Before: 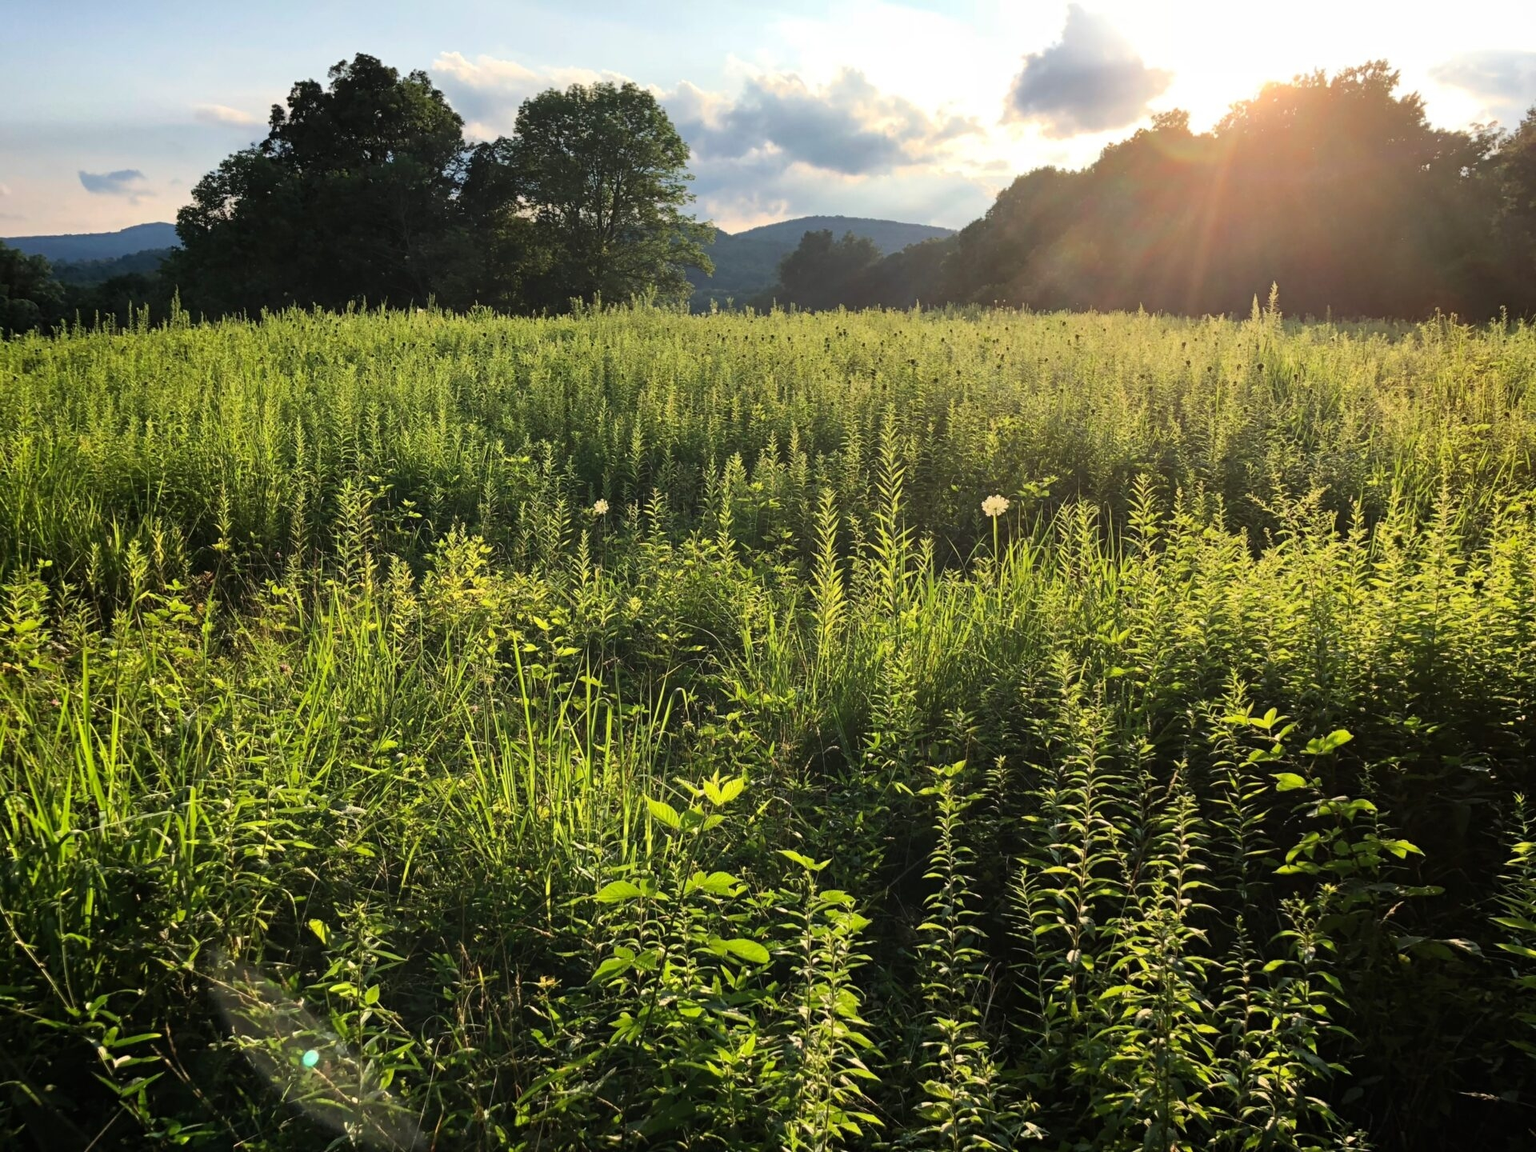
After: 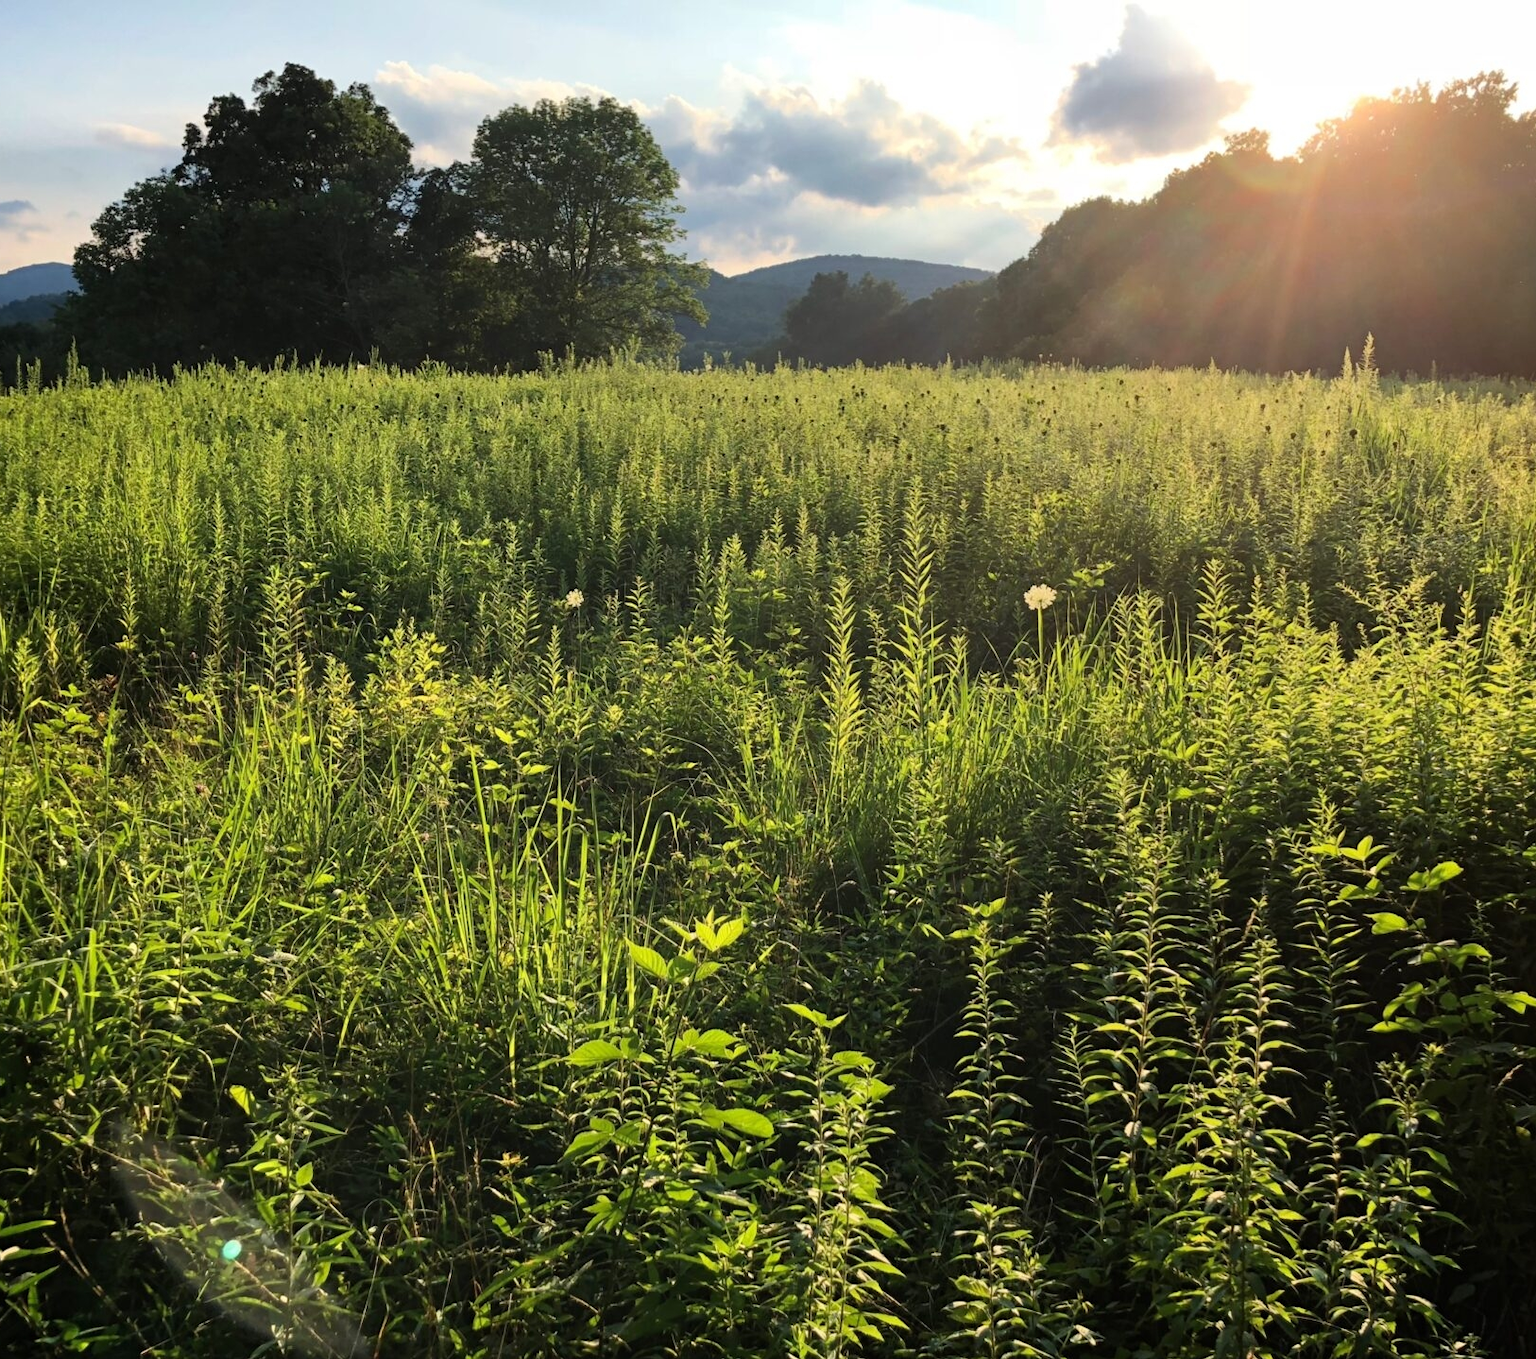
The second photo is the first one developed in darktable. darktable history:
crop: left 7.476%, right 7.805%
